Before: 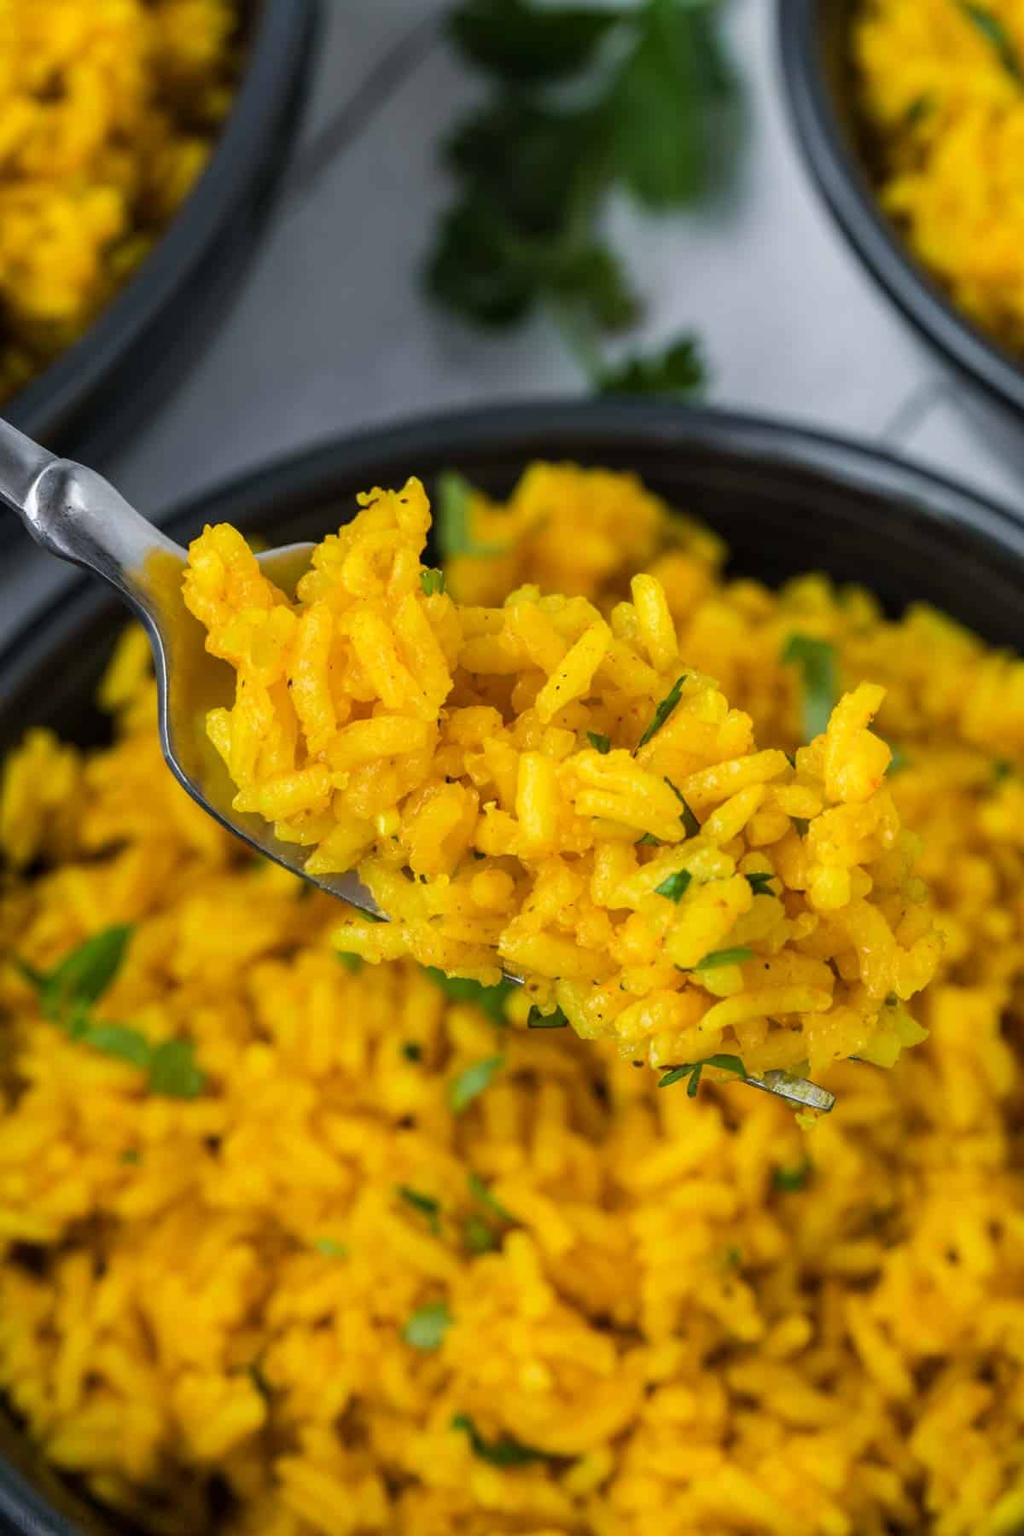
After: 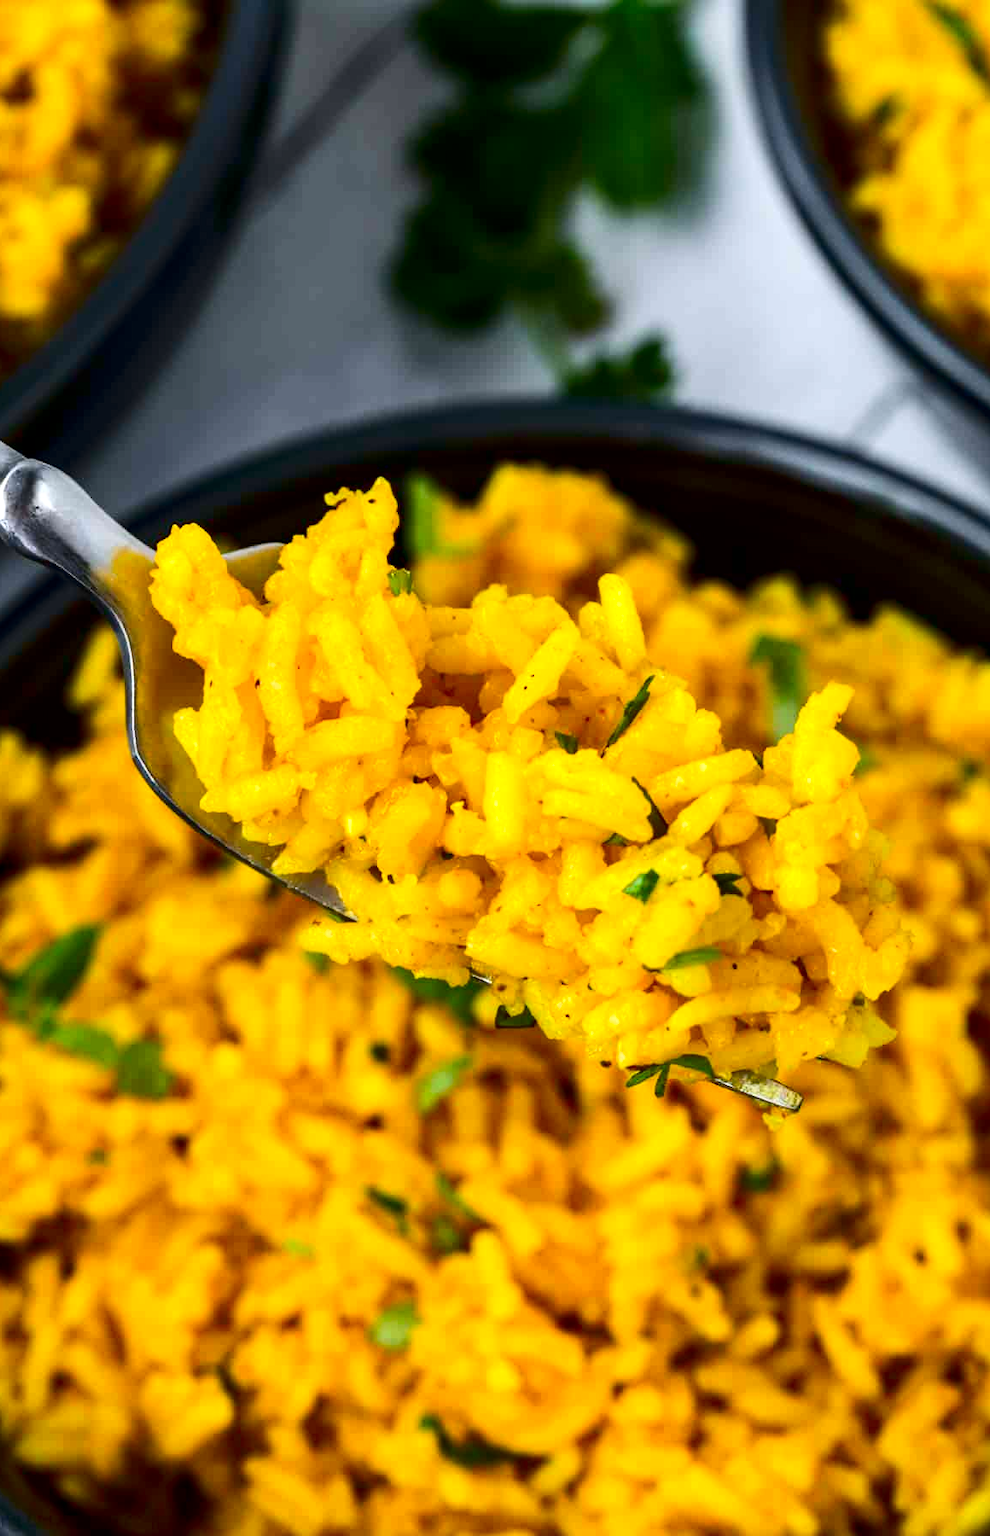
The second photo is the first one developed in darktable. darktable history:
crop and rotate: left 3.238%
exposure: black level correction 0.005, exposure 0.417 EV, compensate highlight preservation false
contrast brightness saturation: contrast 0.21, brightness -0.11, saturation 0.21
